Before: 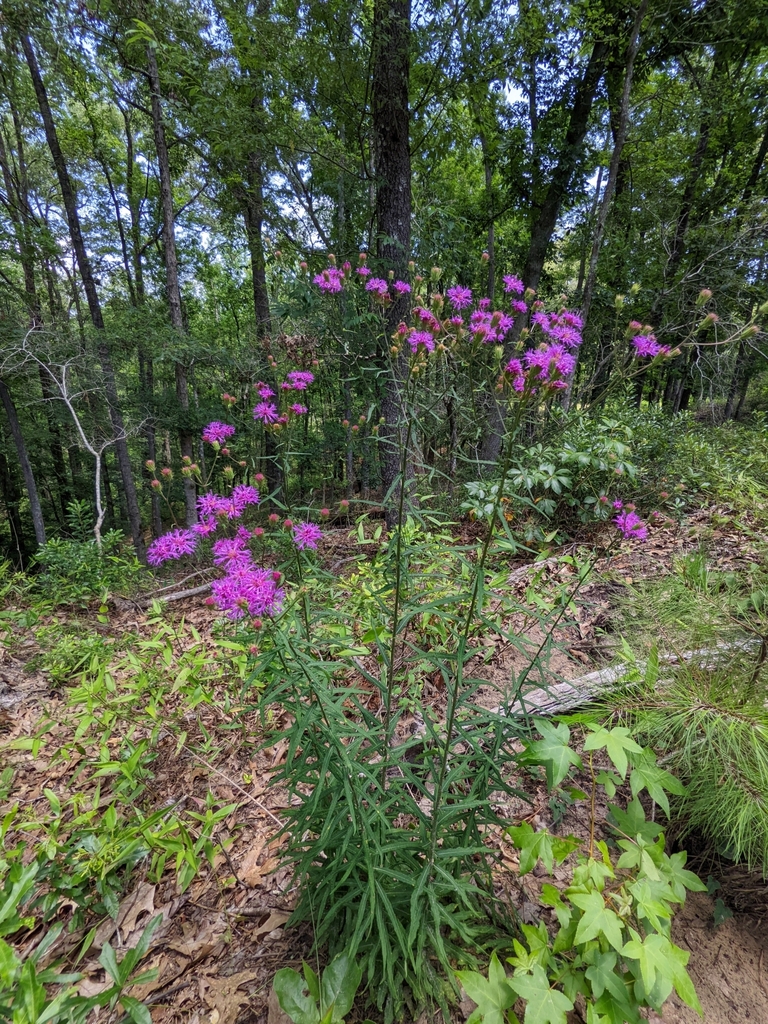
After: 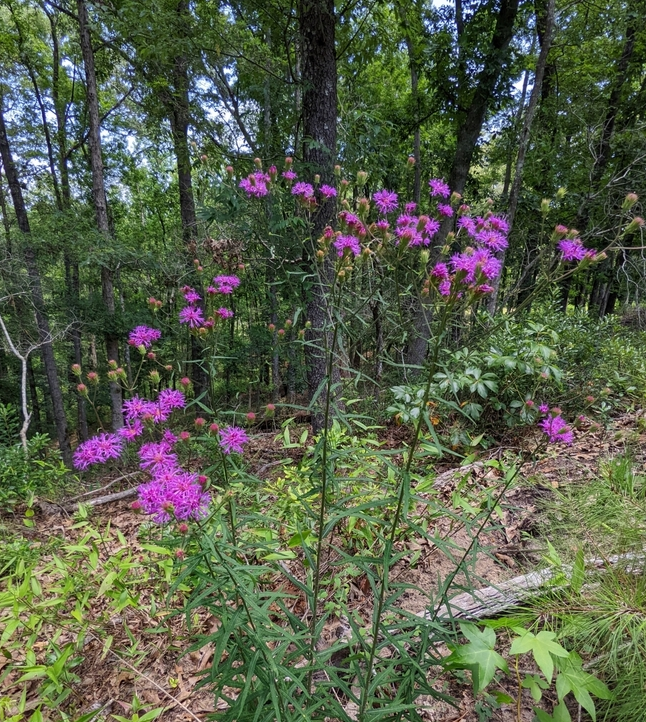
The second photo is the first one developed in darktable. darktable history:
crop and rotate: left 9.648%, top 9.388%, right 6.13%, bottom 20.027%
contrast equalizer: octaves 7, y [[0.5 ×6], [0.5 ×6], [0.5, 0.5, 0.501, 0.545, 0.707, 0.863], [0 ×6], [0 ×6]]
